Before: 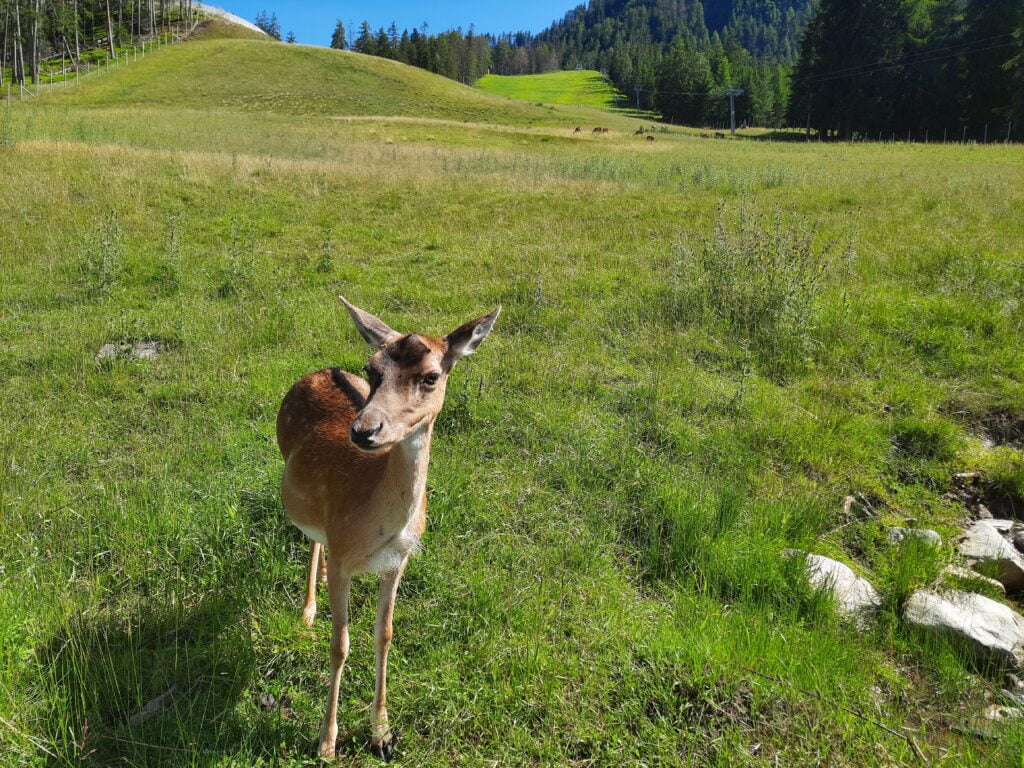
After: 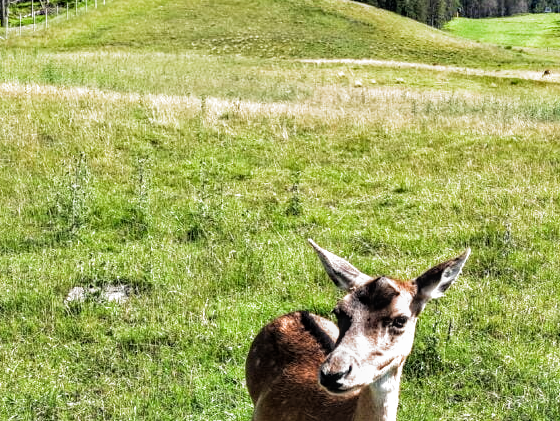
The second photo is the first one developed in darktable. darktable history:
filmic rgb: black relative exposure -8.2 EV, white relative exposure 2.2 EV, threshold 3 EV, hardness 7.11, latitude 75%, contrast 1.325, highlights saturation mix -2%, shadows ↔ highlights balance 30%, preserve chrominance RGB euclidean norm, color science v5 (2021), contrast in shadows safe, contrast in highlights safe, enable highlight reconstruction true
exposure: black level correction 0, exposure 0.7 EV, compensate exposure bias true, compensate highlight preservation false
haze removal: strength 0.25, distance 0.25, compatibility mode true, adaptive false
crop and rotate: left 3.047%, top 7.509%, right 42.236%, bottom 37.598%
local contrast: on, module defaults
color zones: curves: ch1 [(0.077, 0.436) (0.25, 0.5) (0.75, 0.5)]
